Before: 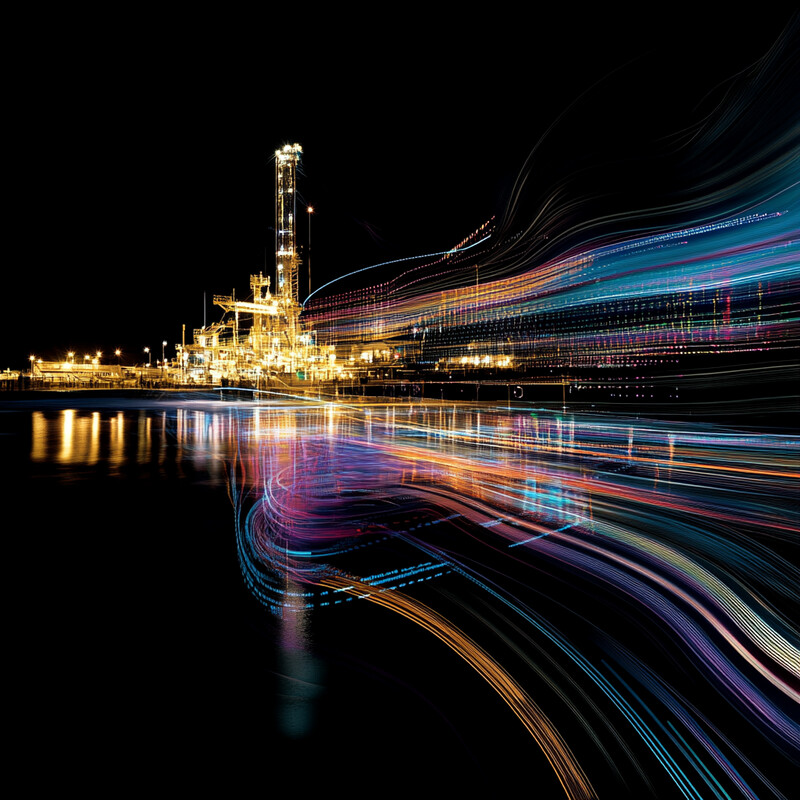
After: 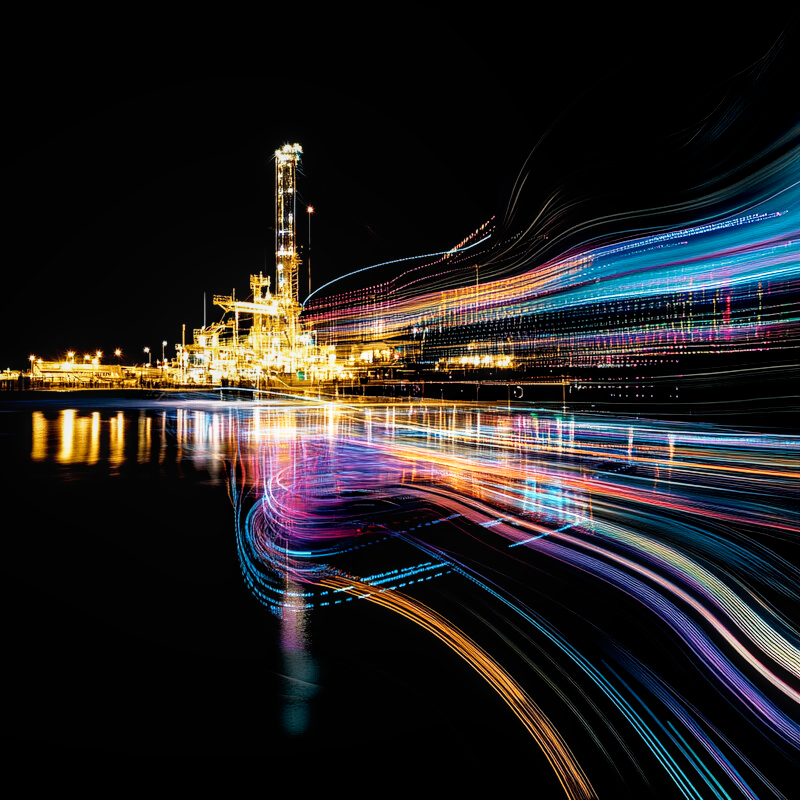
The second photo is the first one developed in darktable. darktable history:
base curve: curves: ch0 [(0, 0) (0.005, 0.002) (0.15, 0.3) (0.4, 0.7) (0.75, 0.95) (1, 1)], preserve colors none
local contrast: on, module defaults
